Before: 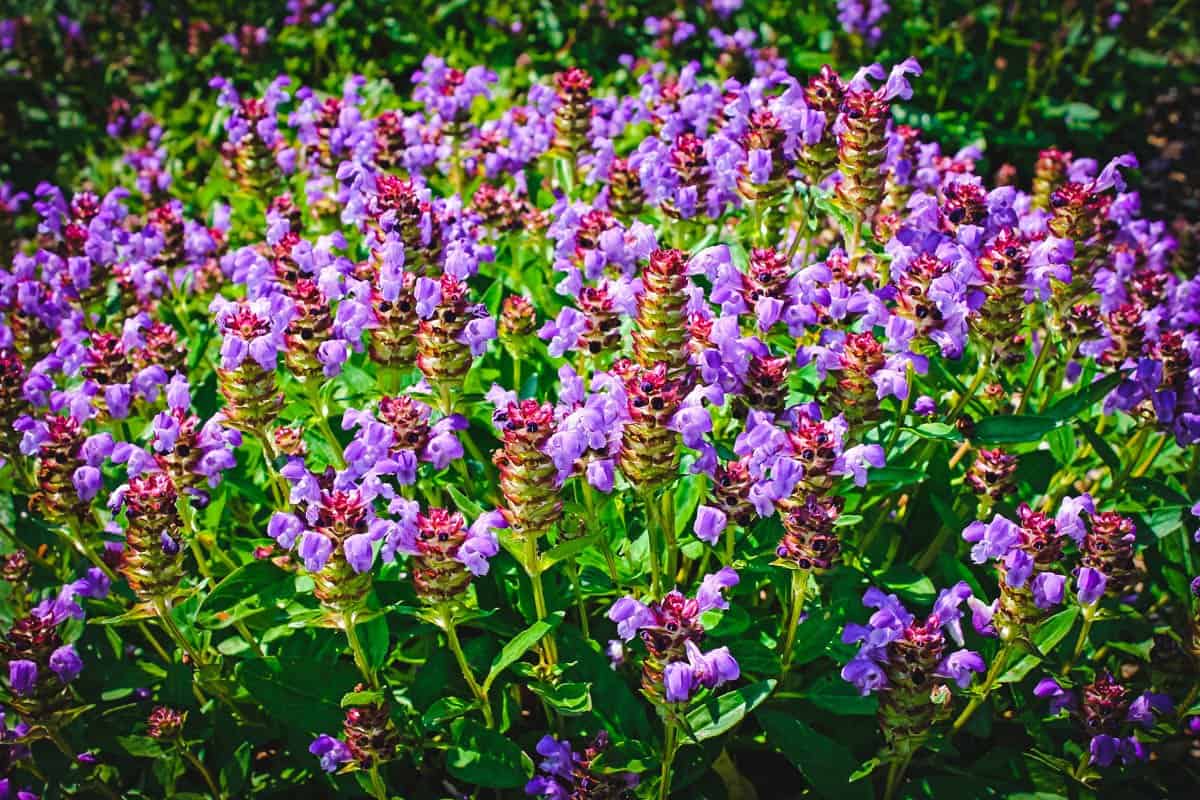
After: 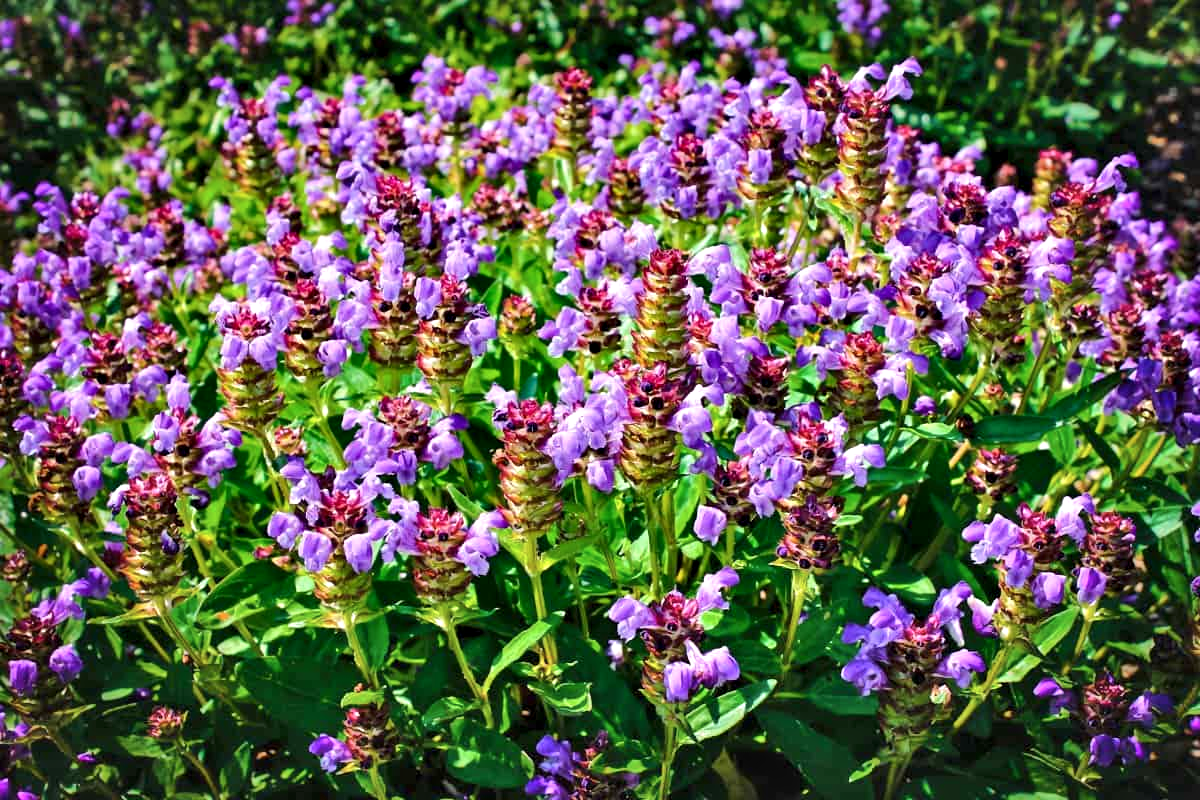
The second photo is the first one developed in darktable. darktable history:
shadows and highlights: low approximation 0.01, soften with gaussian
contrast equalizer: y [[0.536, 0.565, 0.581, 0.516, 0.52, 0.491], [0.5 ×6], [0.5 ×6], [0 ×6], [0 ×6]]
